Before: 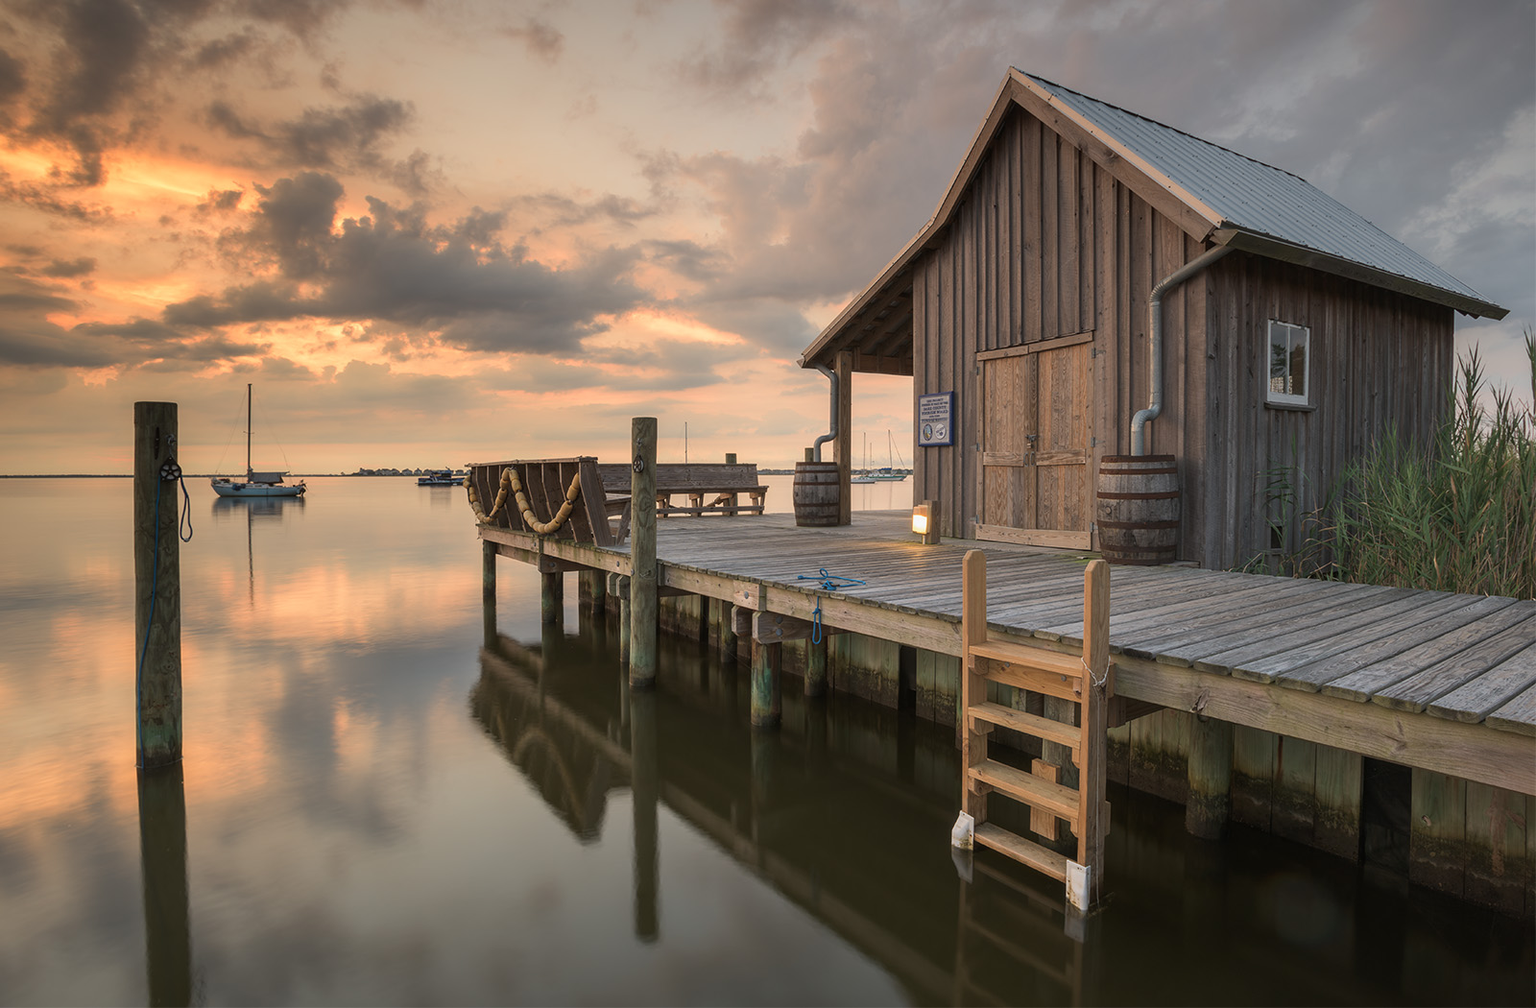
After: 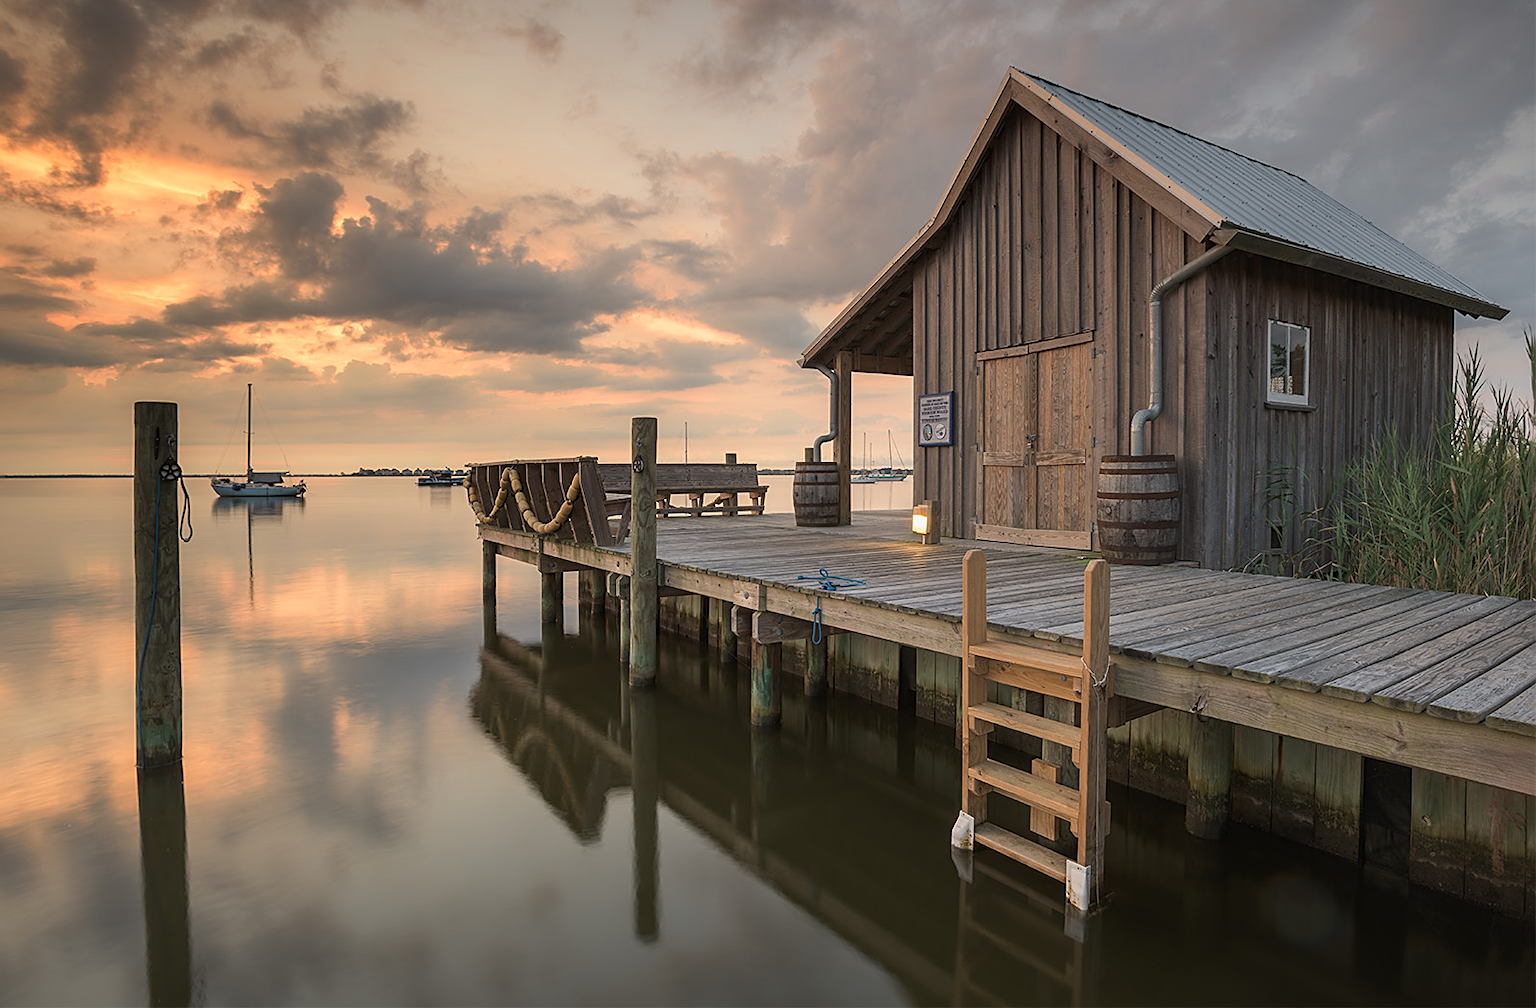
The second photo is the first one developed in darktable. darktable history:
color correction: highlights b* 0.059, saturation 0.976
sharpen: on, module defaults
tone equalizer: -8 EV 0.06 EV
